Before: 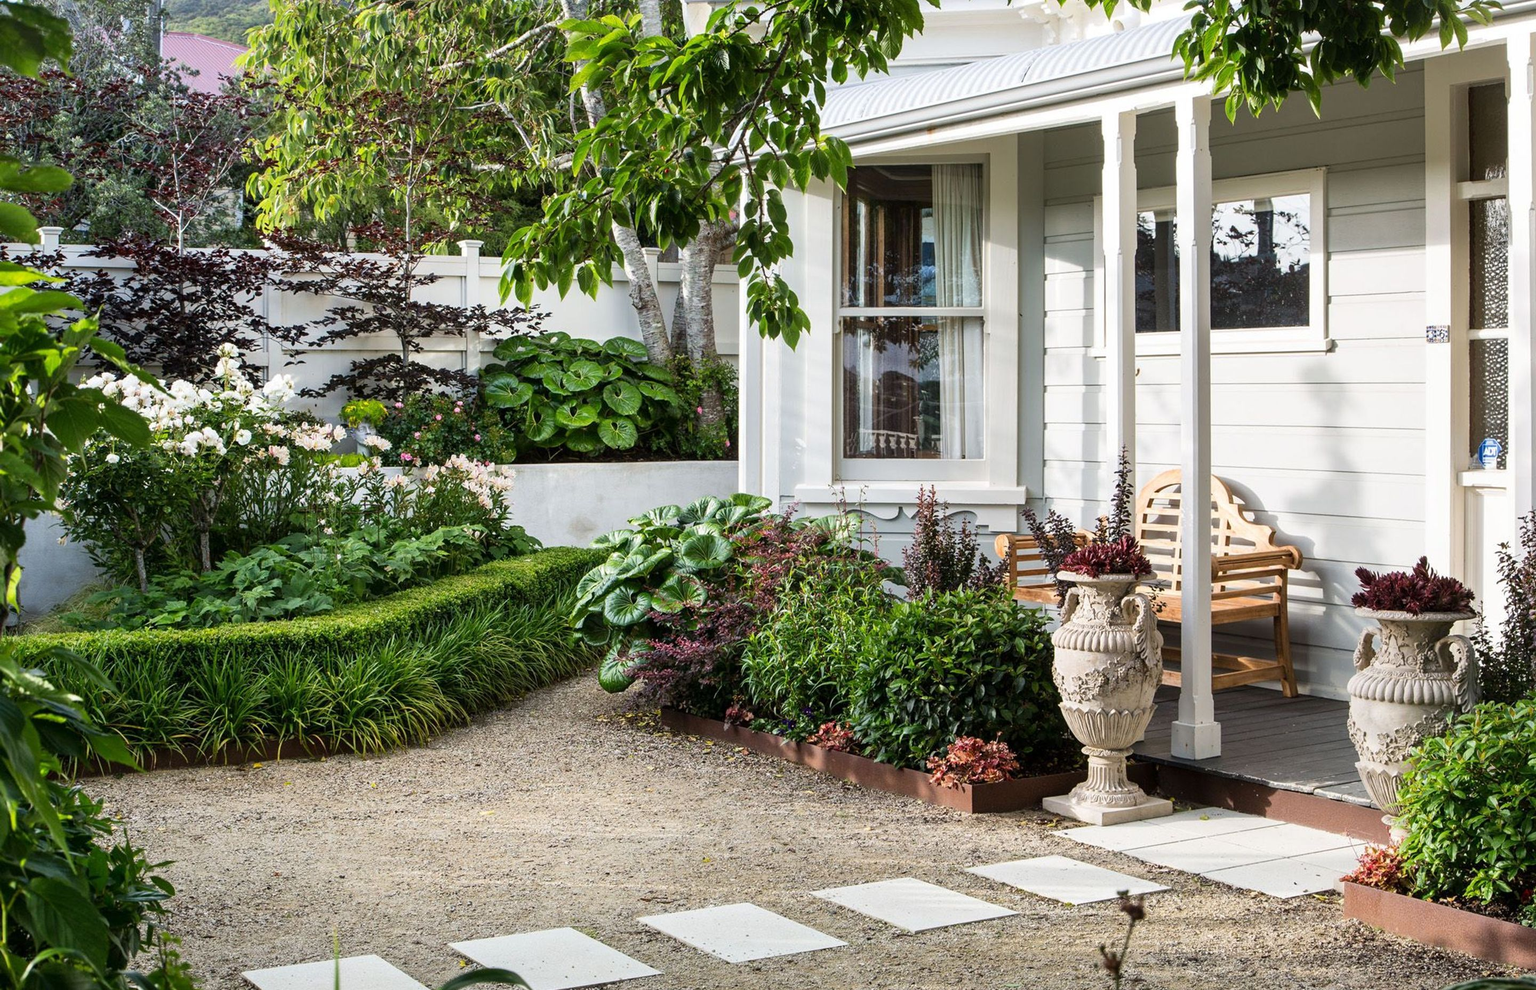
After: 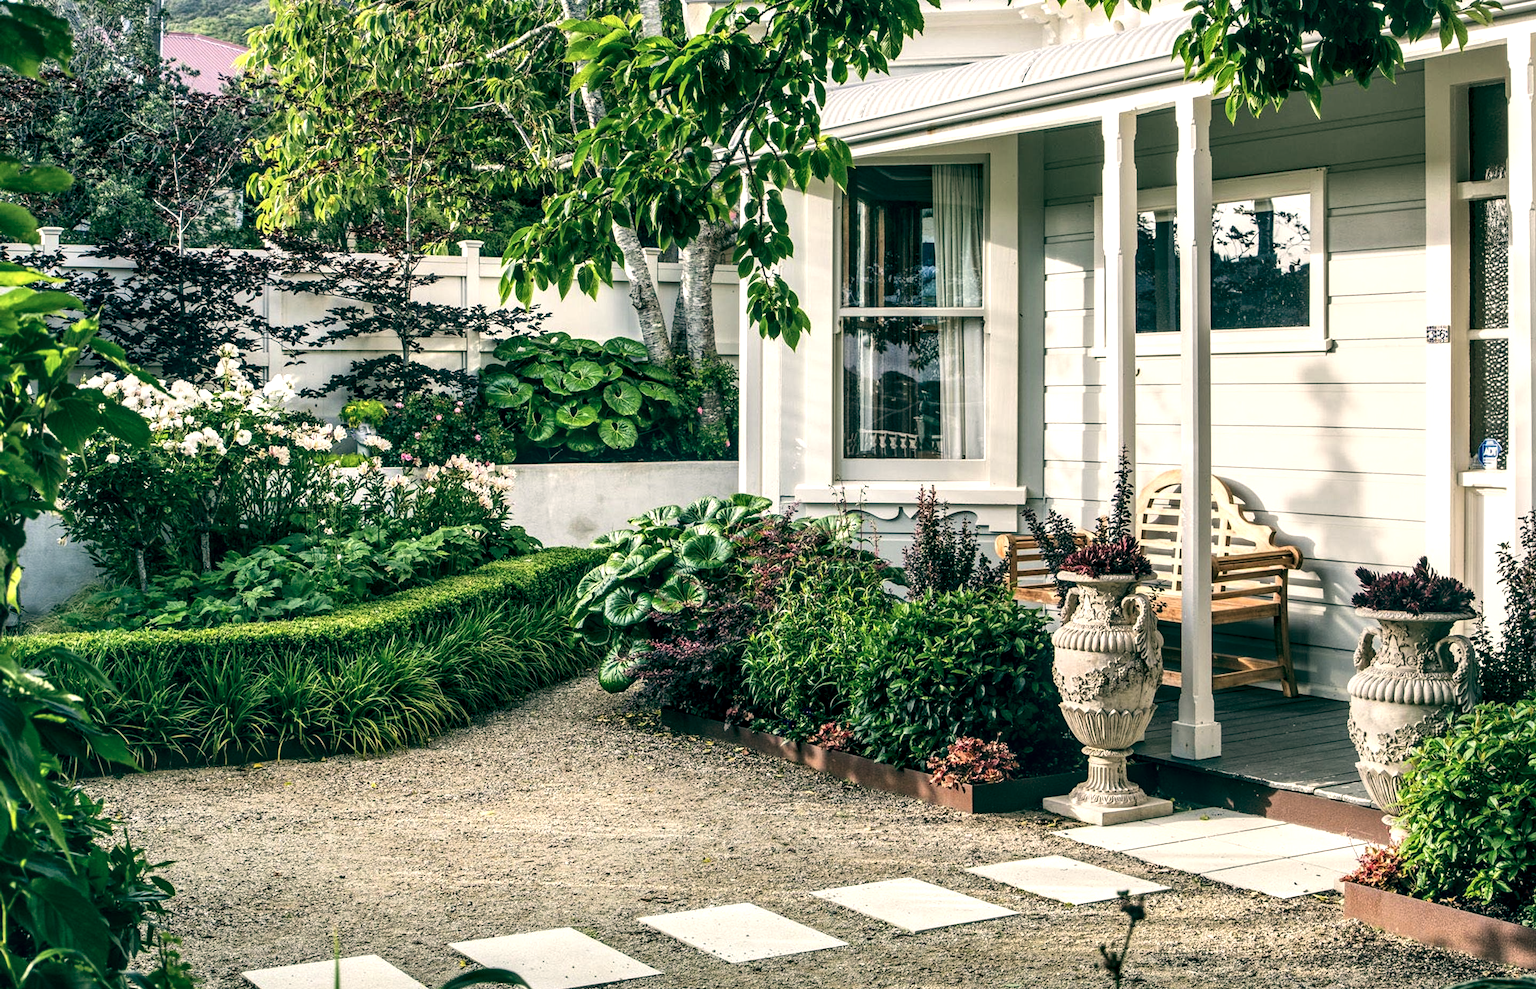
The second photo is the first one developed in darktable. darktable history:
local contrast: highlights 60%, shadows 60%, detail 160%
color balance: lift [1.005, 0.99, 1.007, 1.01], gamma [1, 0.979, 1.011, 1.021], gain [0.923, 1.098, 1.025, 0.902], input saturation 90.45%, contrast 7.73%, output saturation 105.91%
